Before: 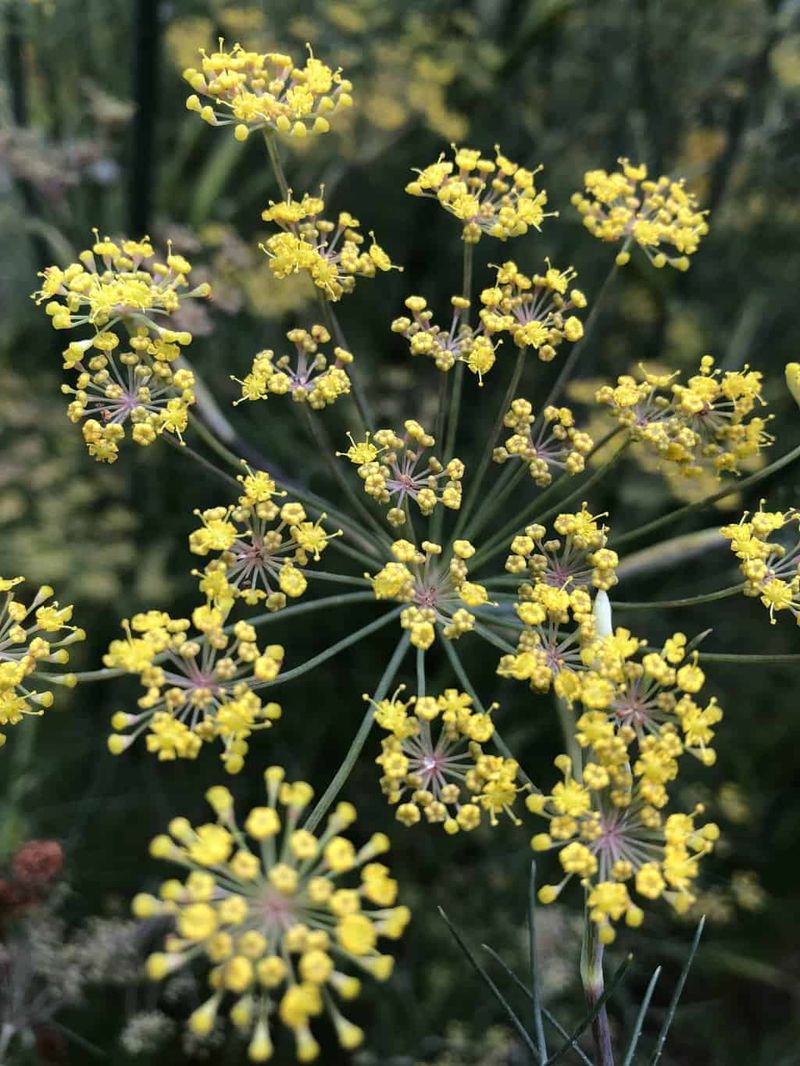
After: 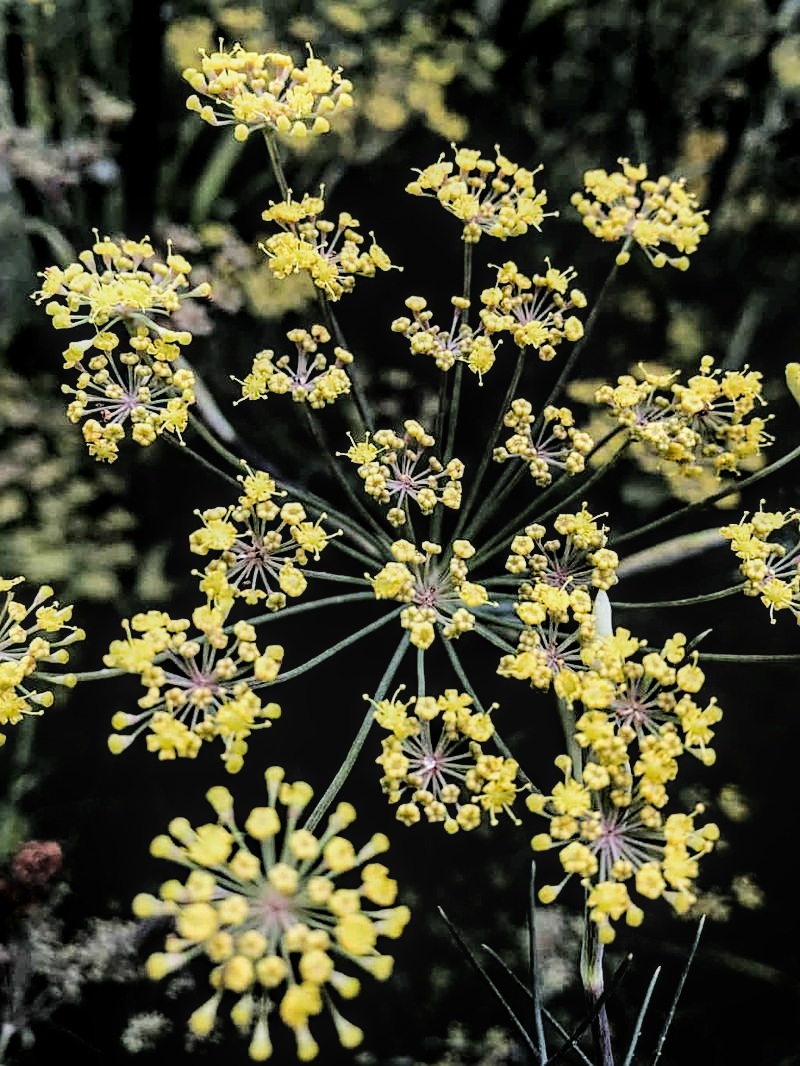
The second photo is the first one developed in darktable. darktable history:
tone equalizer: -8 EV -0.75 EV, -7 EV -0.7 EV, -6 EV -0.6 EV, -5 EV -0.4 EV, -3 EV 0.4 EV, -2 EV 0.6 EV, -1 EV 0.7 EV, +0 EV 0.75 EV, edges refinement/feathering 500, mask exposure compensation -1.57 EV, preserve details no
filmic rgb: black relative exposure -5 EV, hardness 2.88, contrast 1.2, highlights saturation mix -30%
local contrast: on, module defaults
sharpen: on, module defaults
